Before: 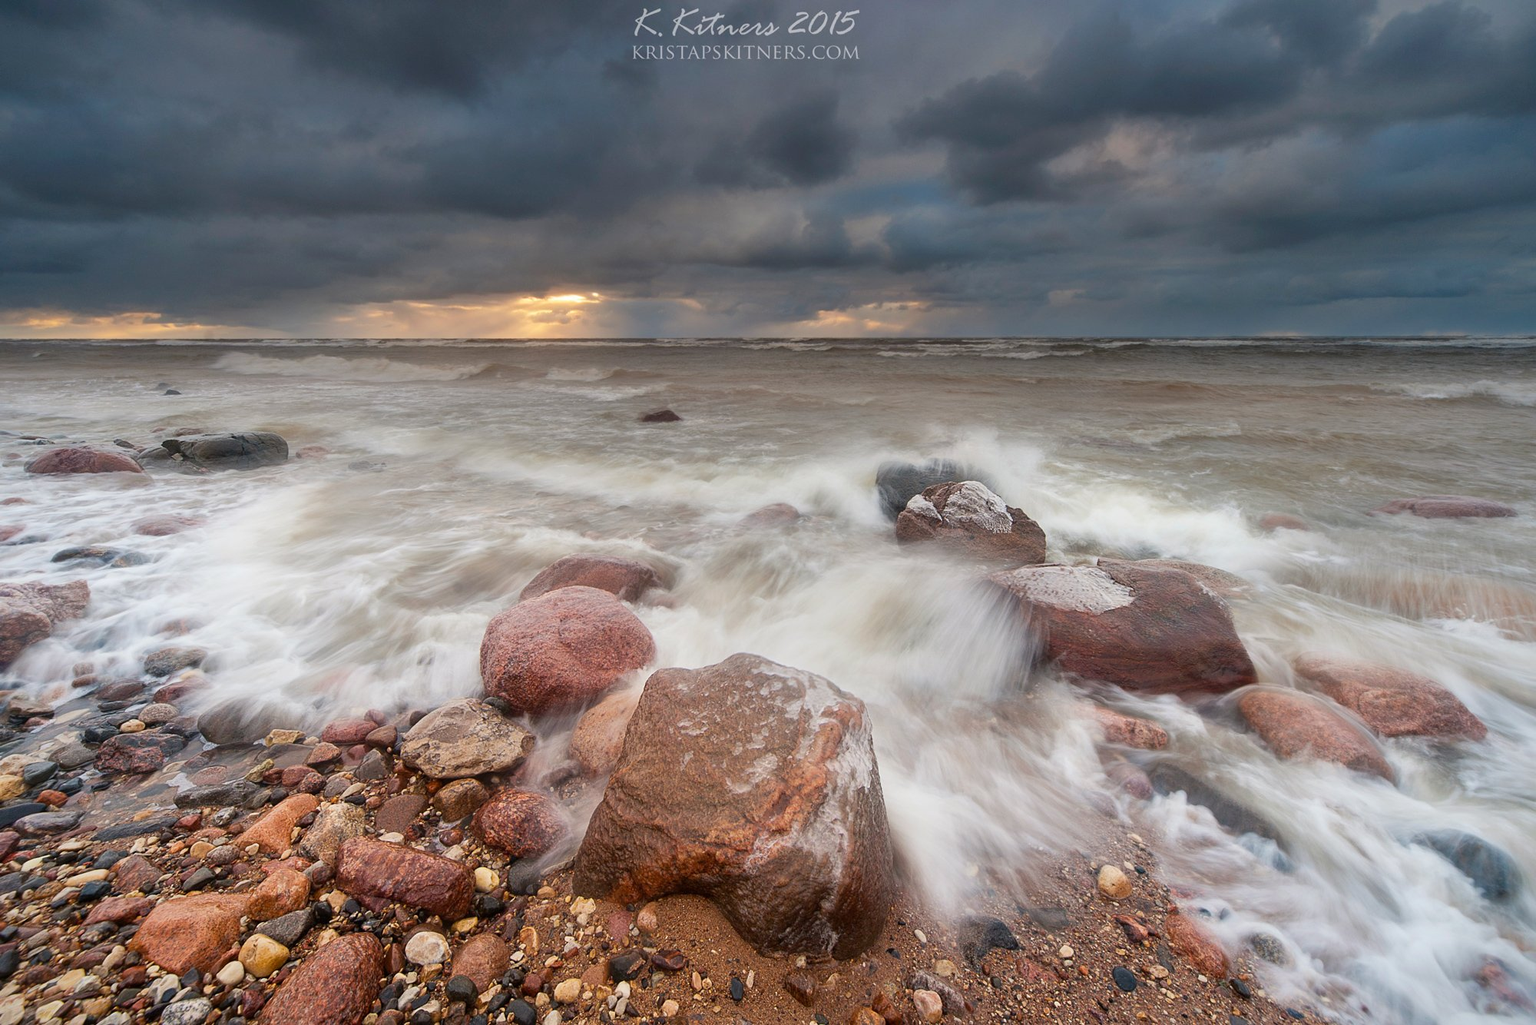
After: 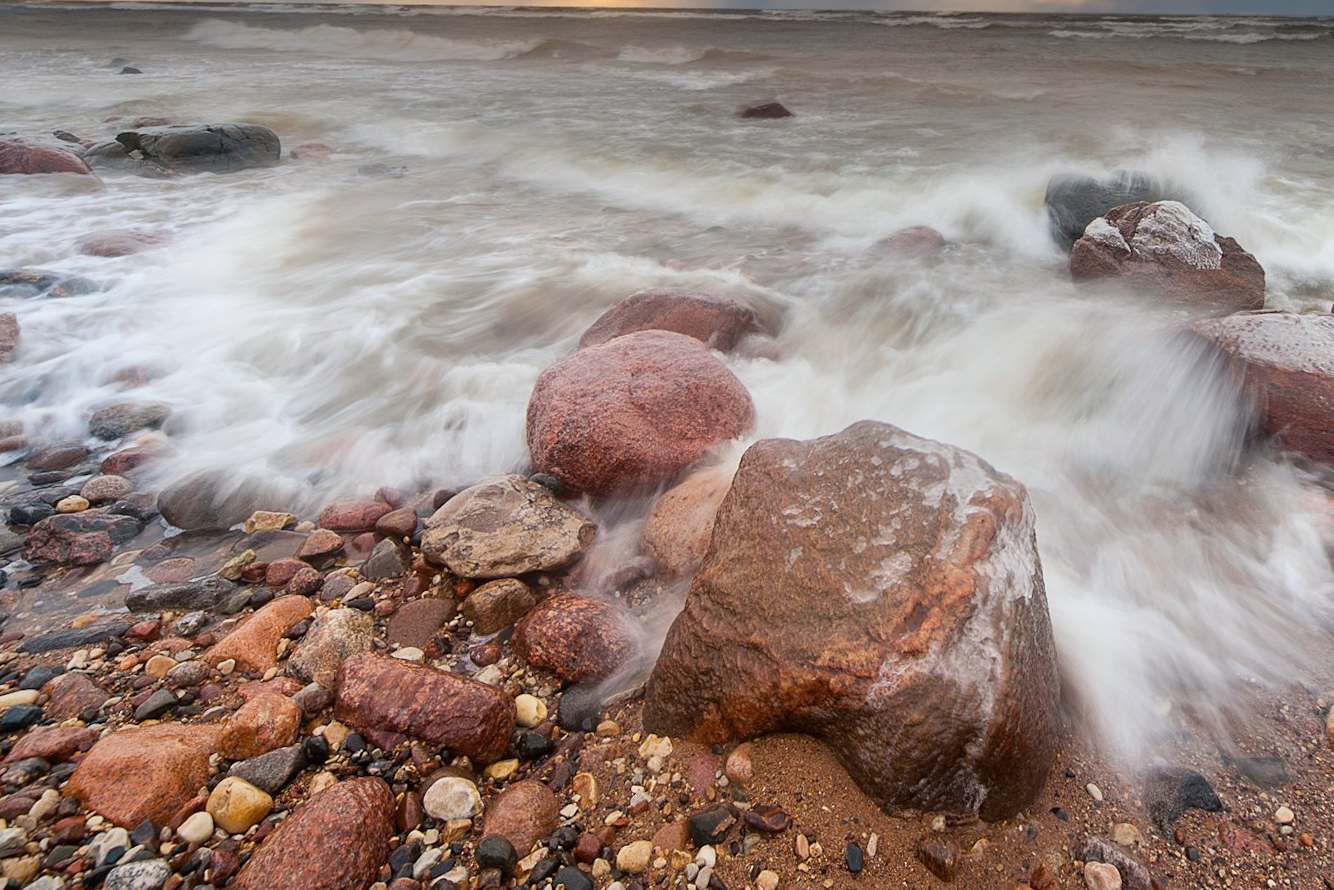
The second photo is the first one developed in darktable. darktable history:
crop and rotate: angle -0.82°, left 3.85%, top 31.828%, right 27.992%
white balance: red 0.988, blue 1.017
